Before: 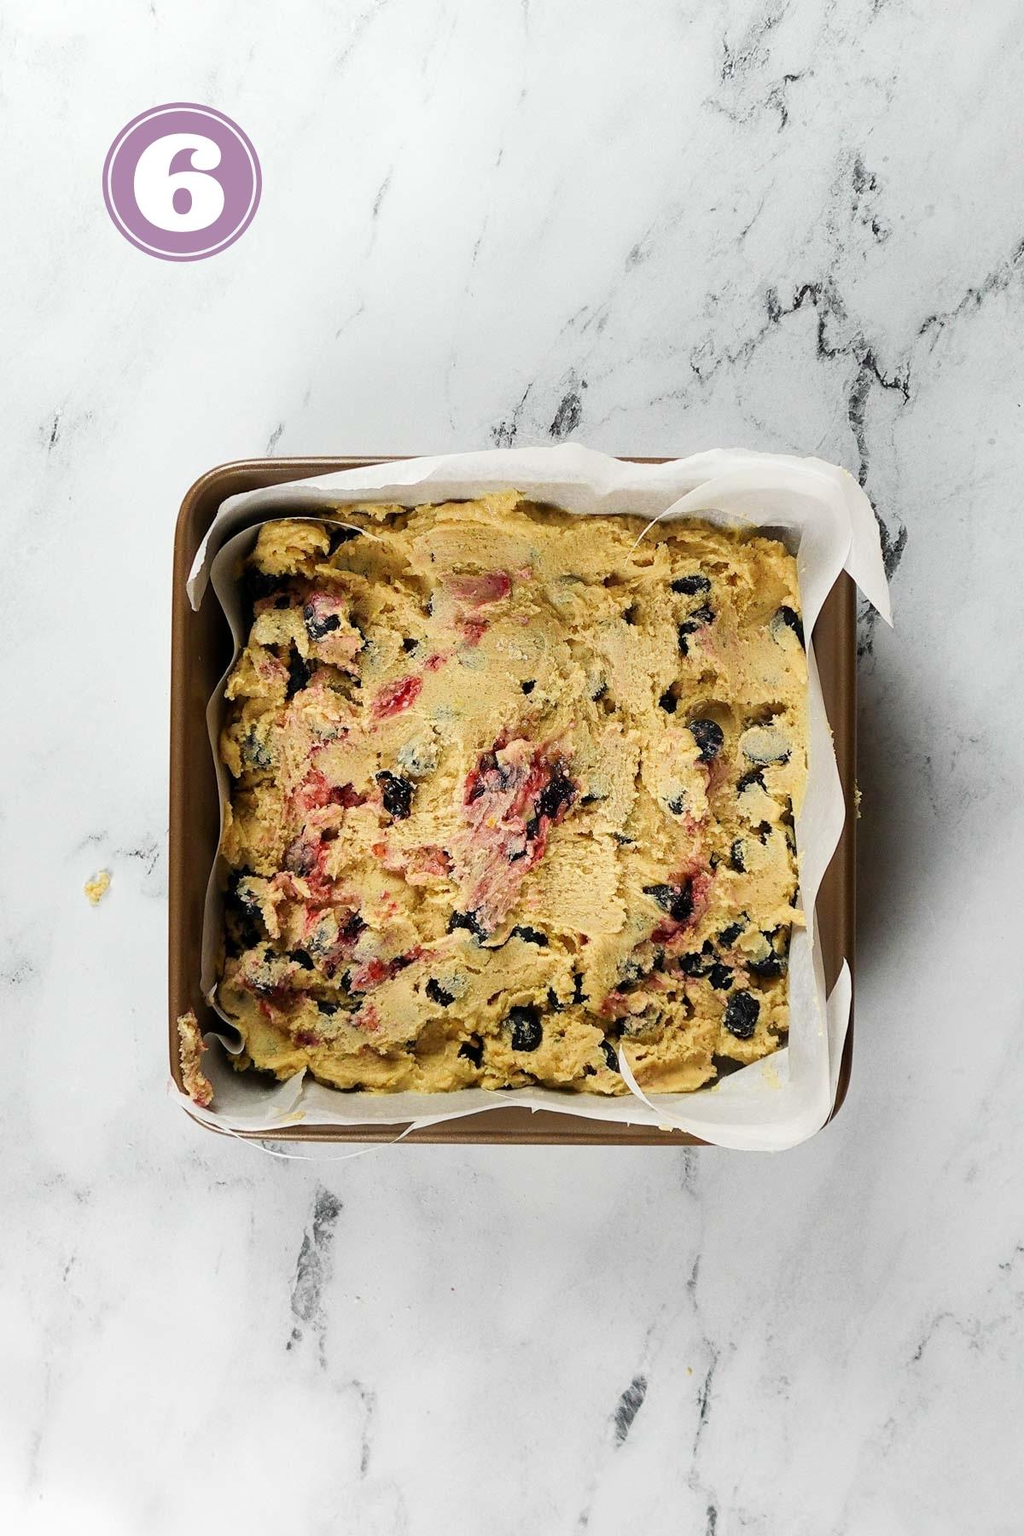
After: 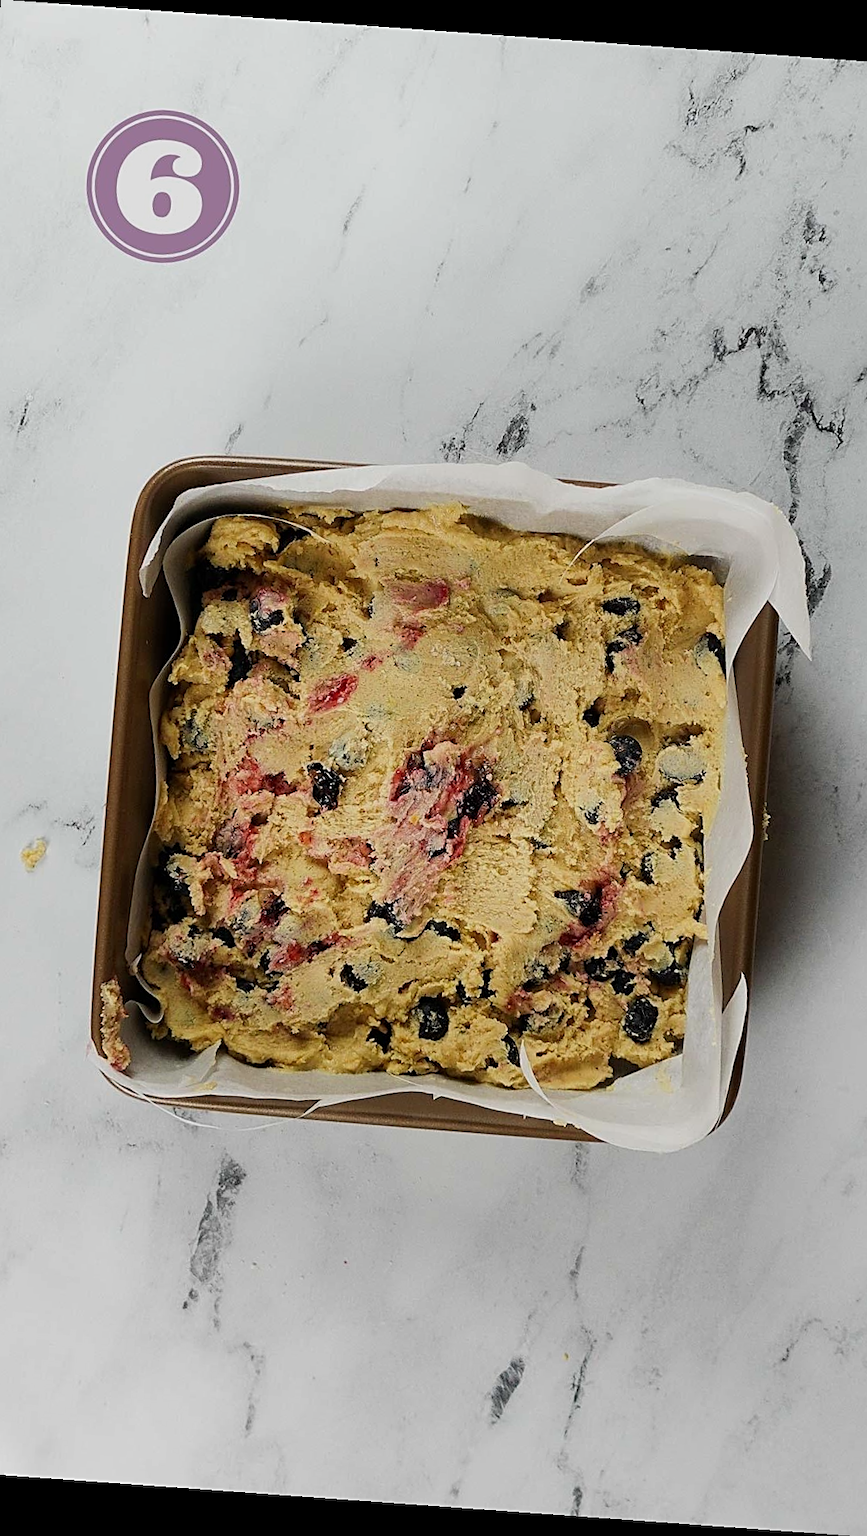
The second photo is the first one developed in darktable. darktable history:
crop and rotate: left 9.597%, right 10.195%
rotate and perspective: rotation 4.1°, automatic cropping off
exposure: exposure -0.462 EV, compensate highlight preservation false
sharpen: on, module defaults
